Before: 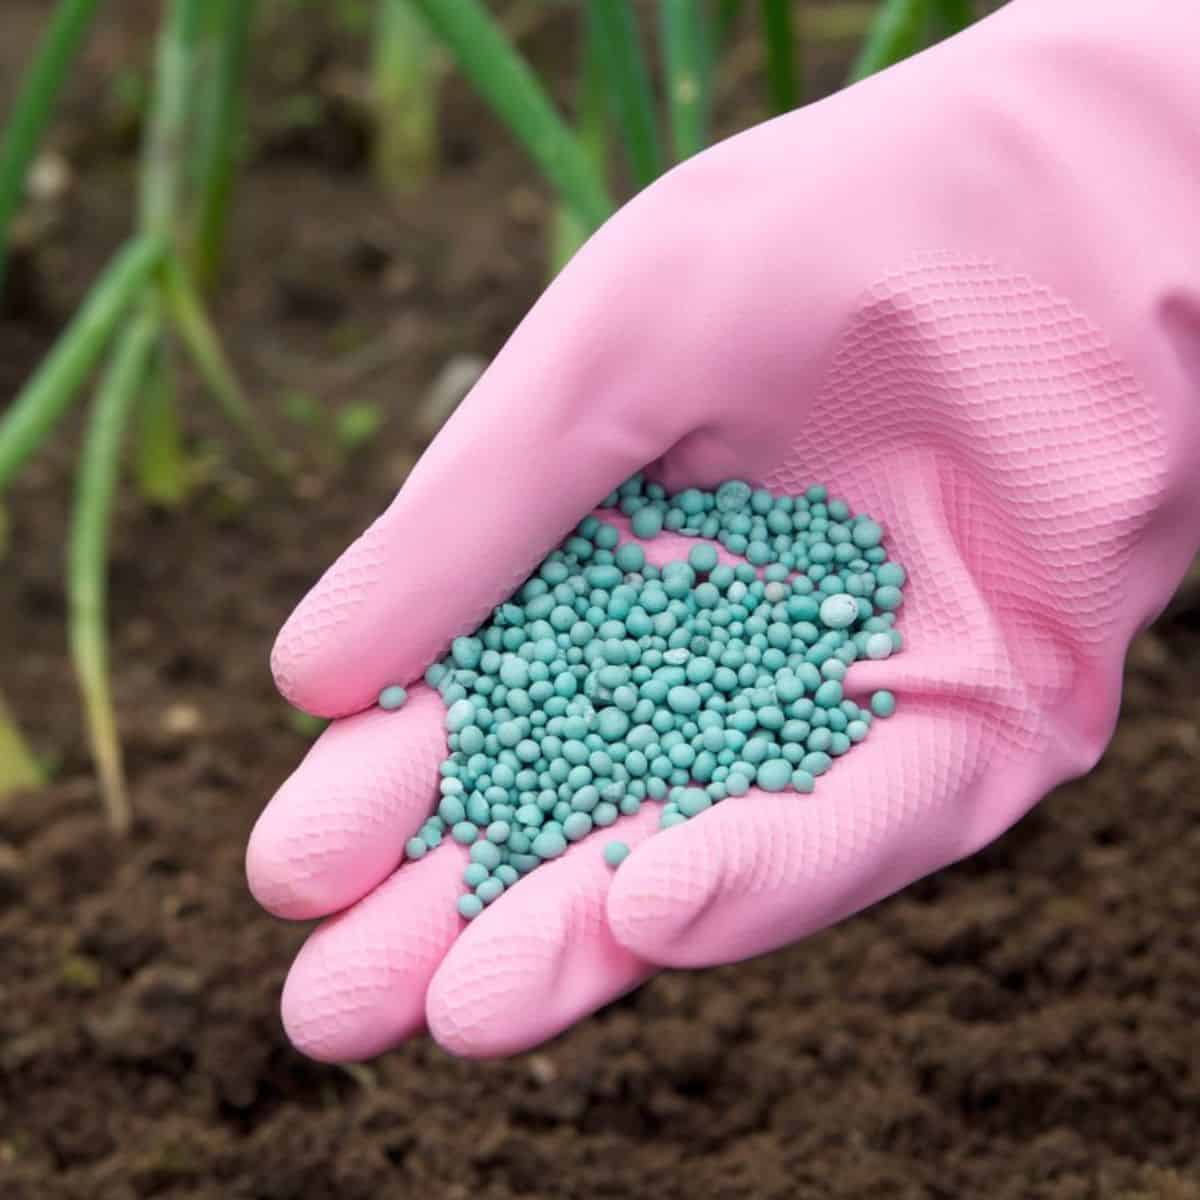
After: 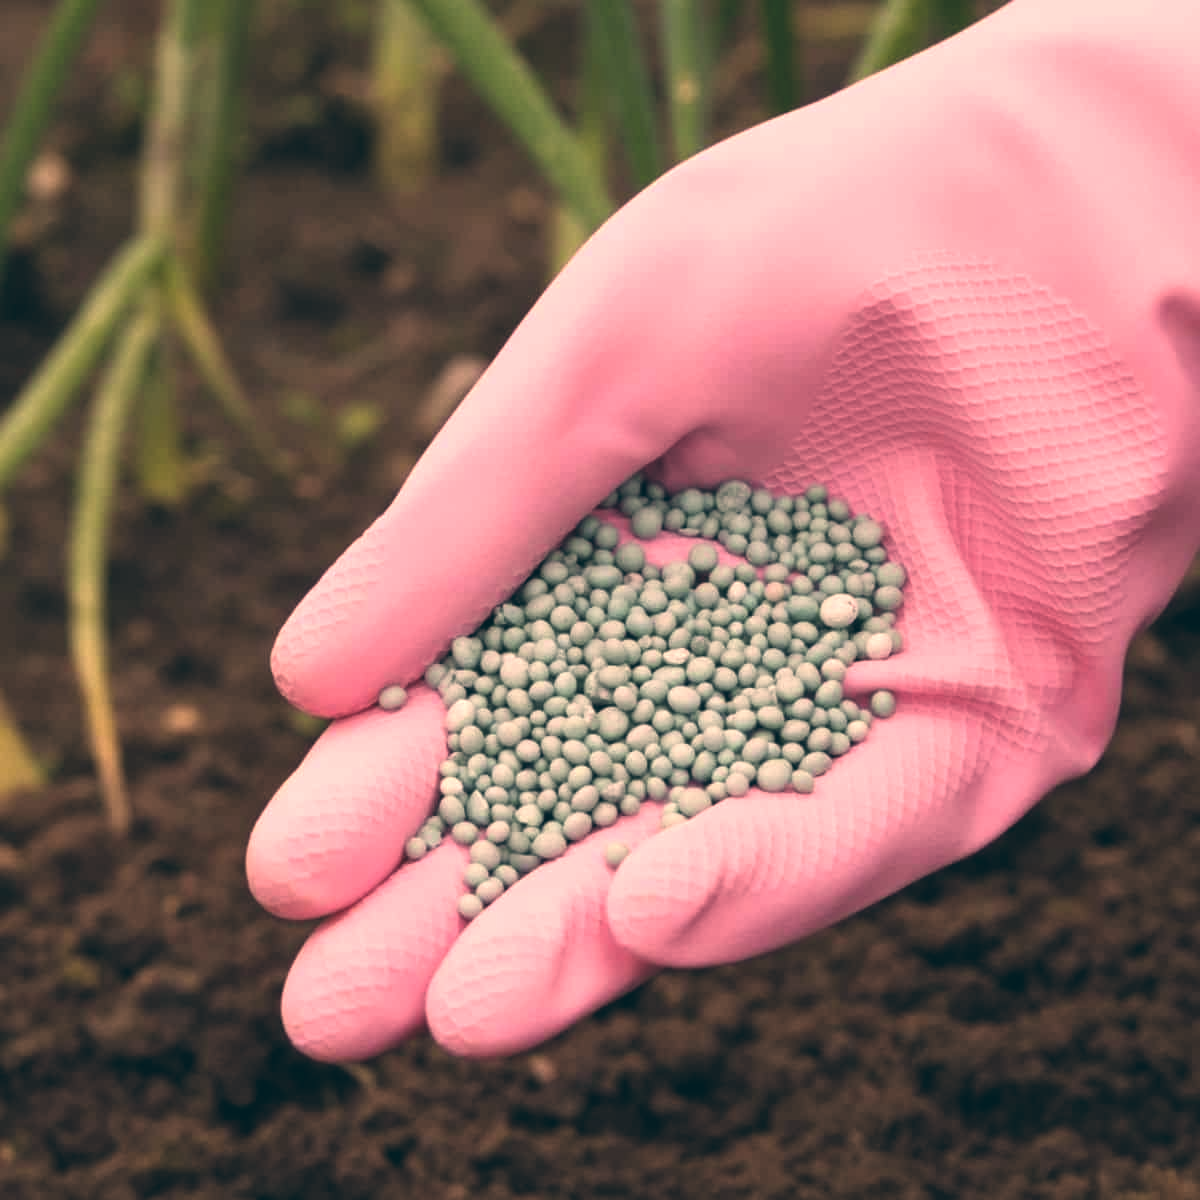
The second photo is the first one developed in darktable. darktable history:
color correction: highlights a* 40, highlights b* 40, saturation 0.69
color balance: lift [1.016, 0.983, 1, 1.017], gamma [0.958, 1, 1, 1], gain [0.981, 1.007, 0.993, 1.002], input saturation 118.26%, contrast 13.43%, contrast fulcrum 21.62%, output saturation 82.76%
